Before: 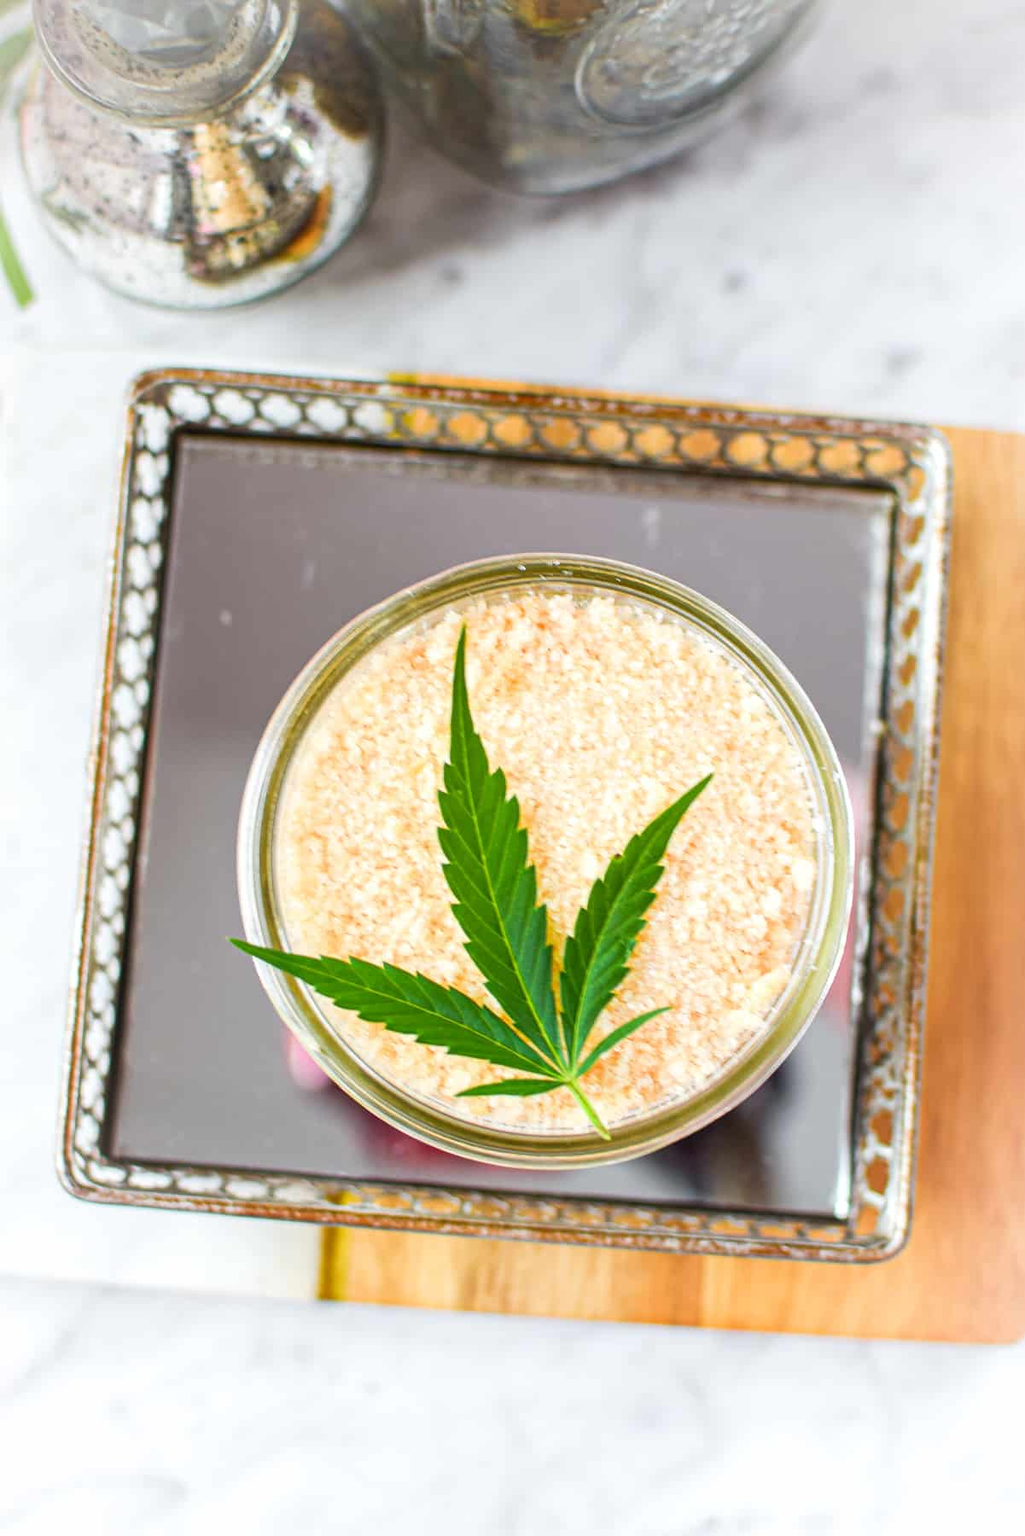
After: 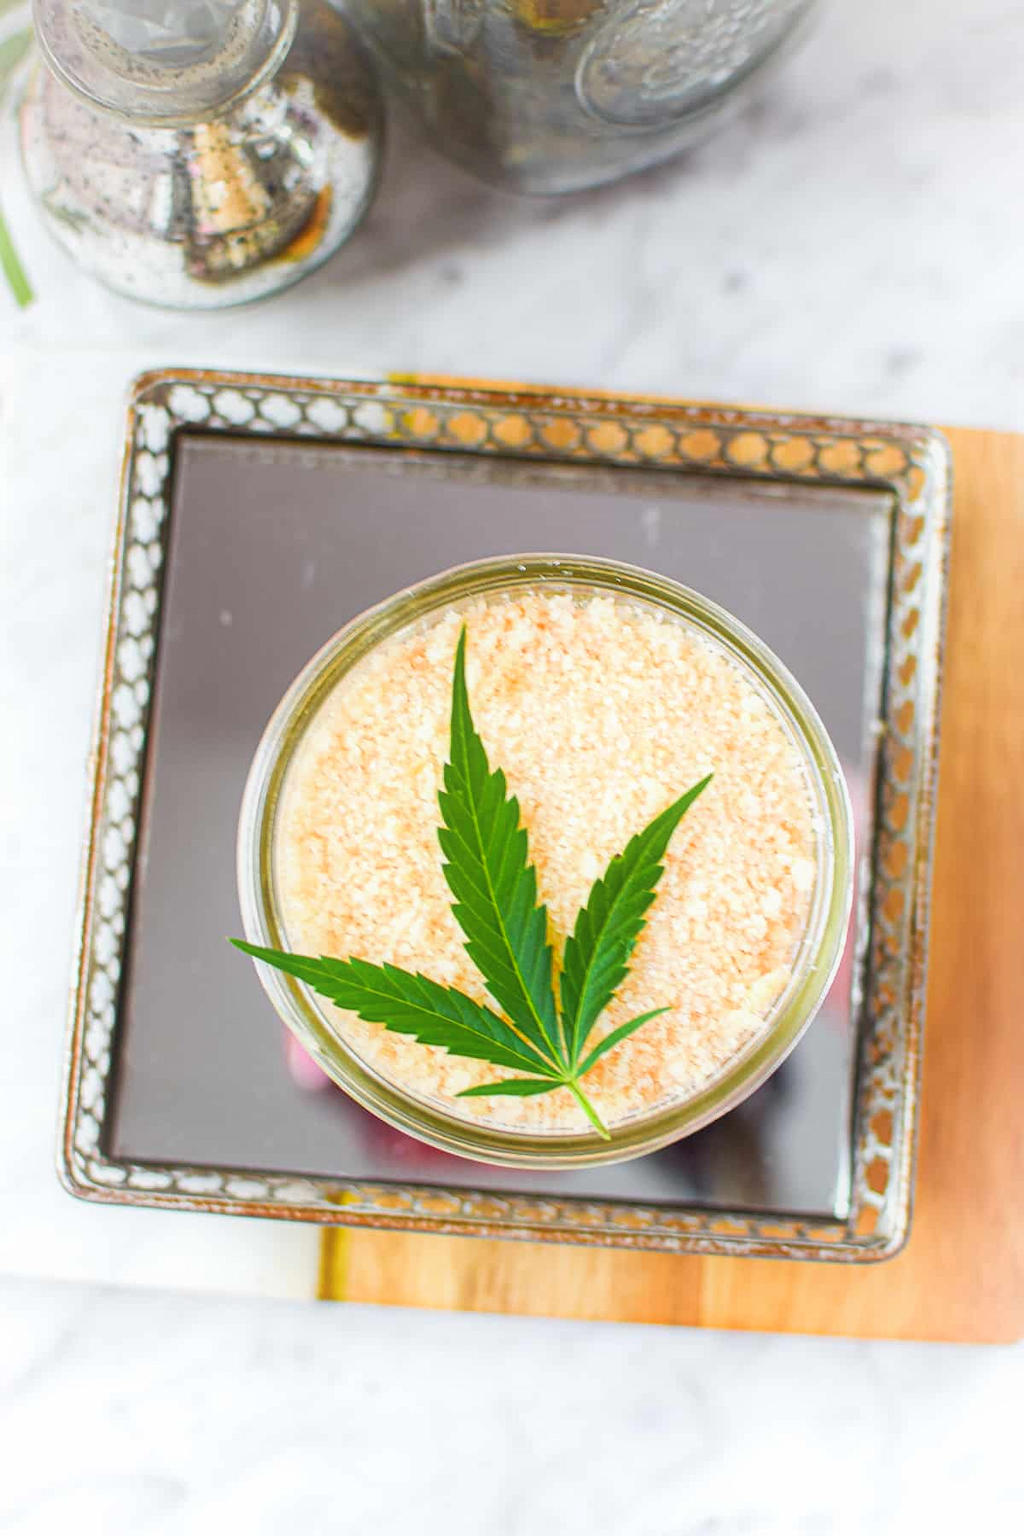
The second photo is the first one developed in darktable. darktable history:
contrast equalizer: octaves 7, y [[0.5, 0.486, 0.447, 0.446, 0.489, 0.5], [0.5 ×6], [0.5 ×6], [0 ×6], [0 ×6]]
